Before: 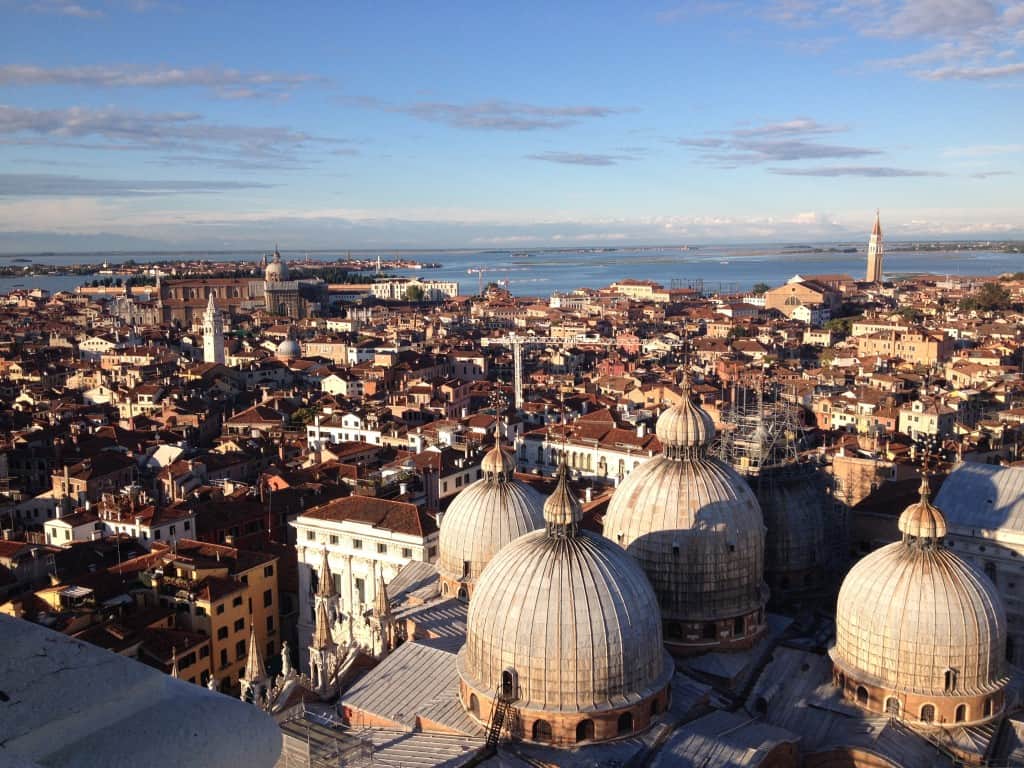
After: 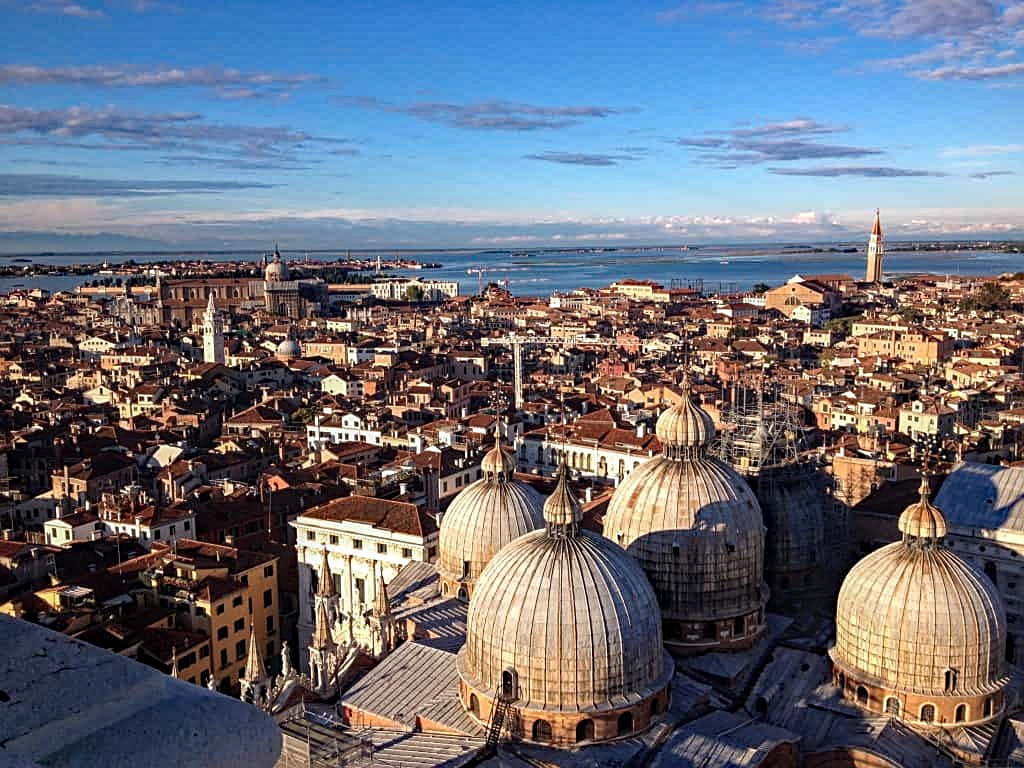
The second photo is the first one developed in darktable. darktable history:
sharpen: on, module defaults
local contrast: on, module defaults
haze removal: strength 0.522, distance 0.92, compatibility mode true, adaptive false
